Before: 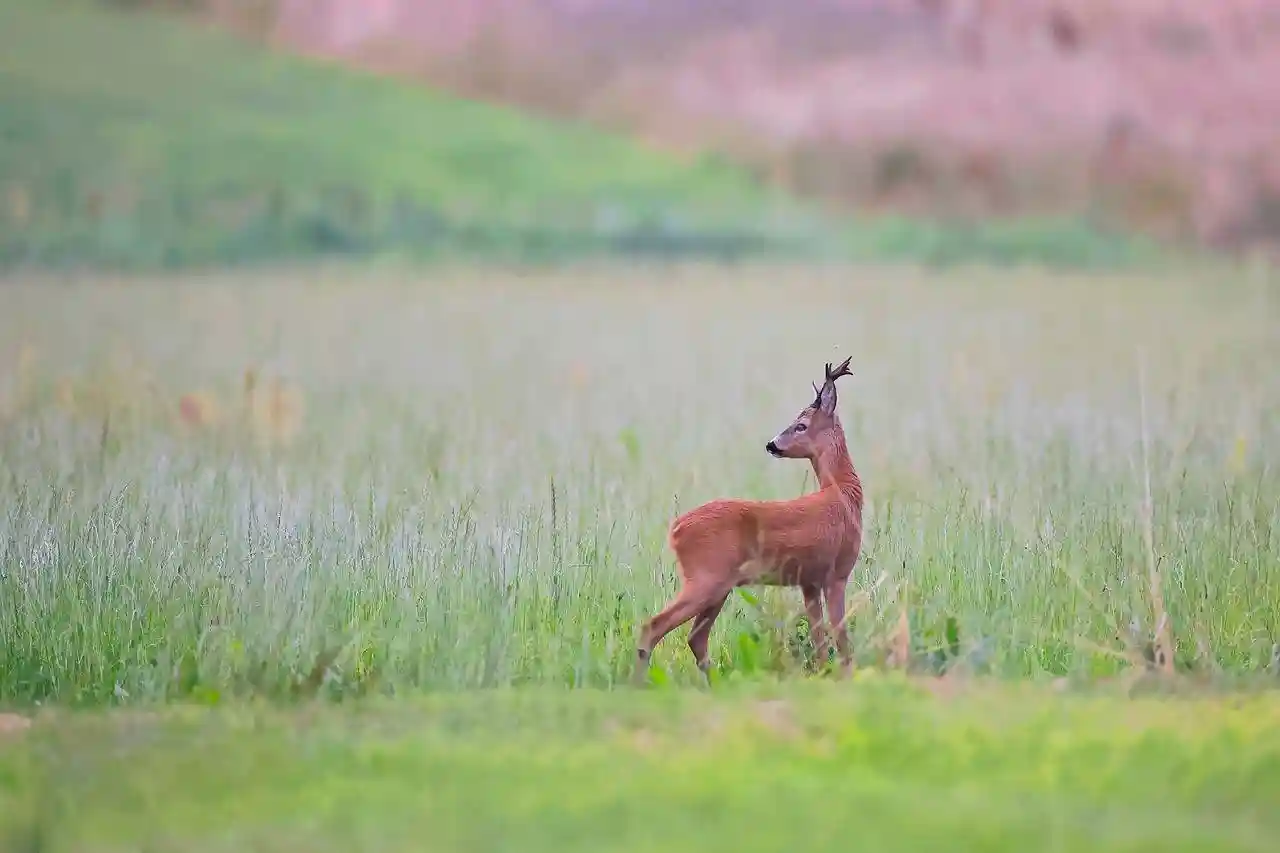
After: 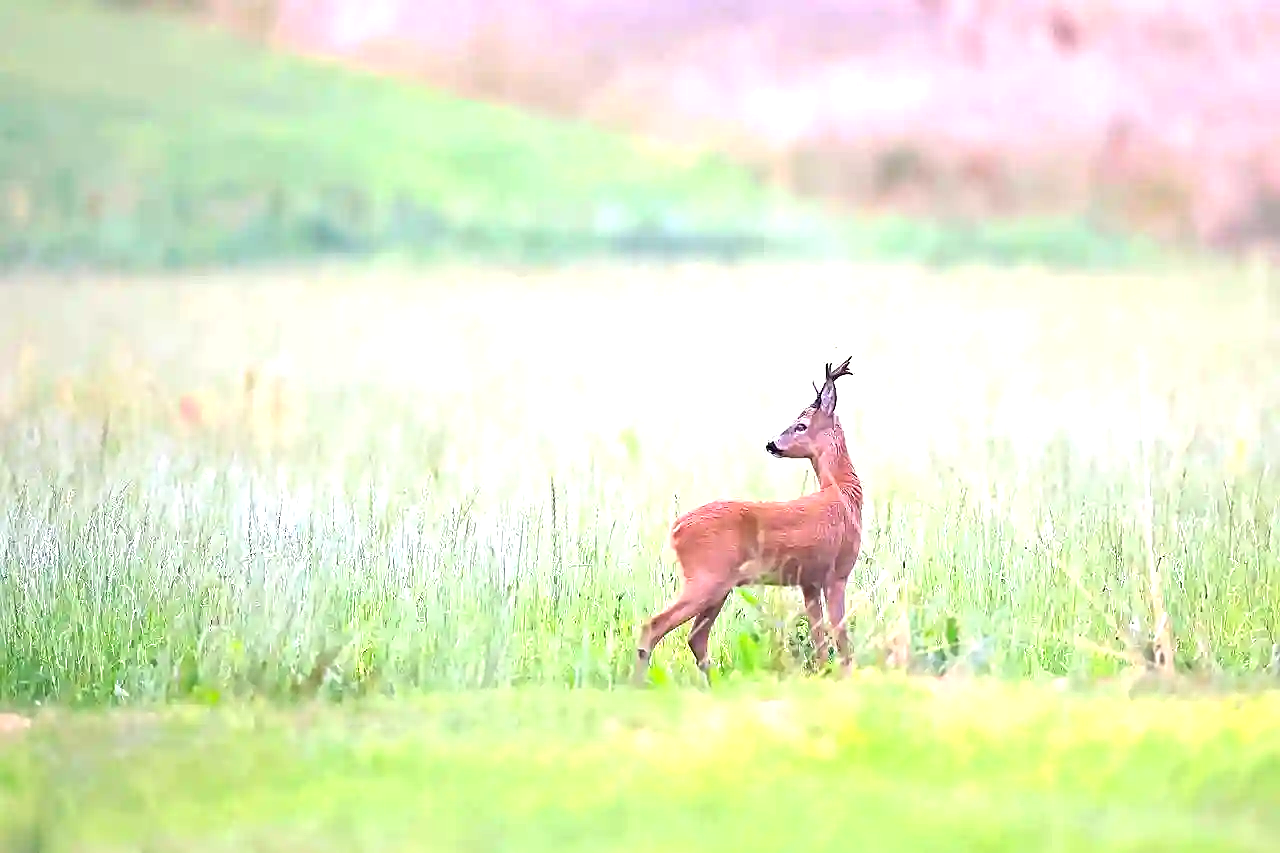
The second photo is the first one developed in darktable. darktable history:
sharpen: on, module defaults
exposure: exposure 1.223 EV, compensate highlight preservation false
